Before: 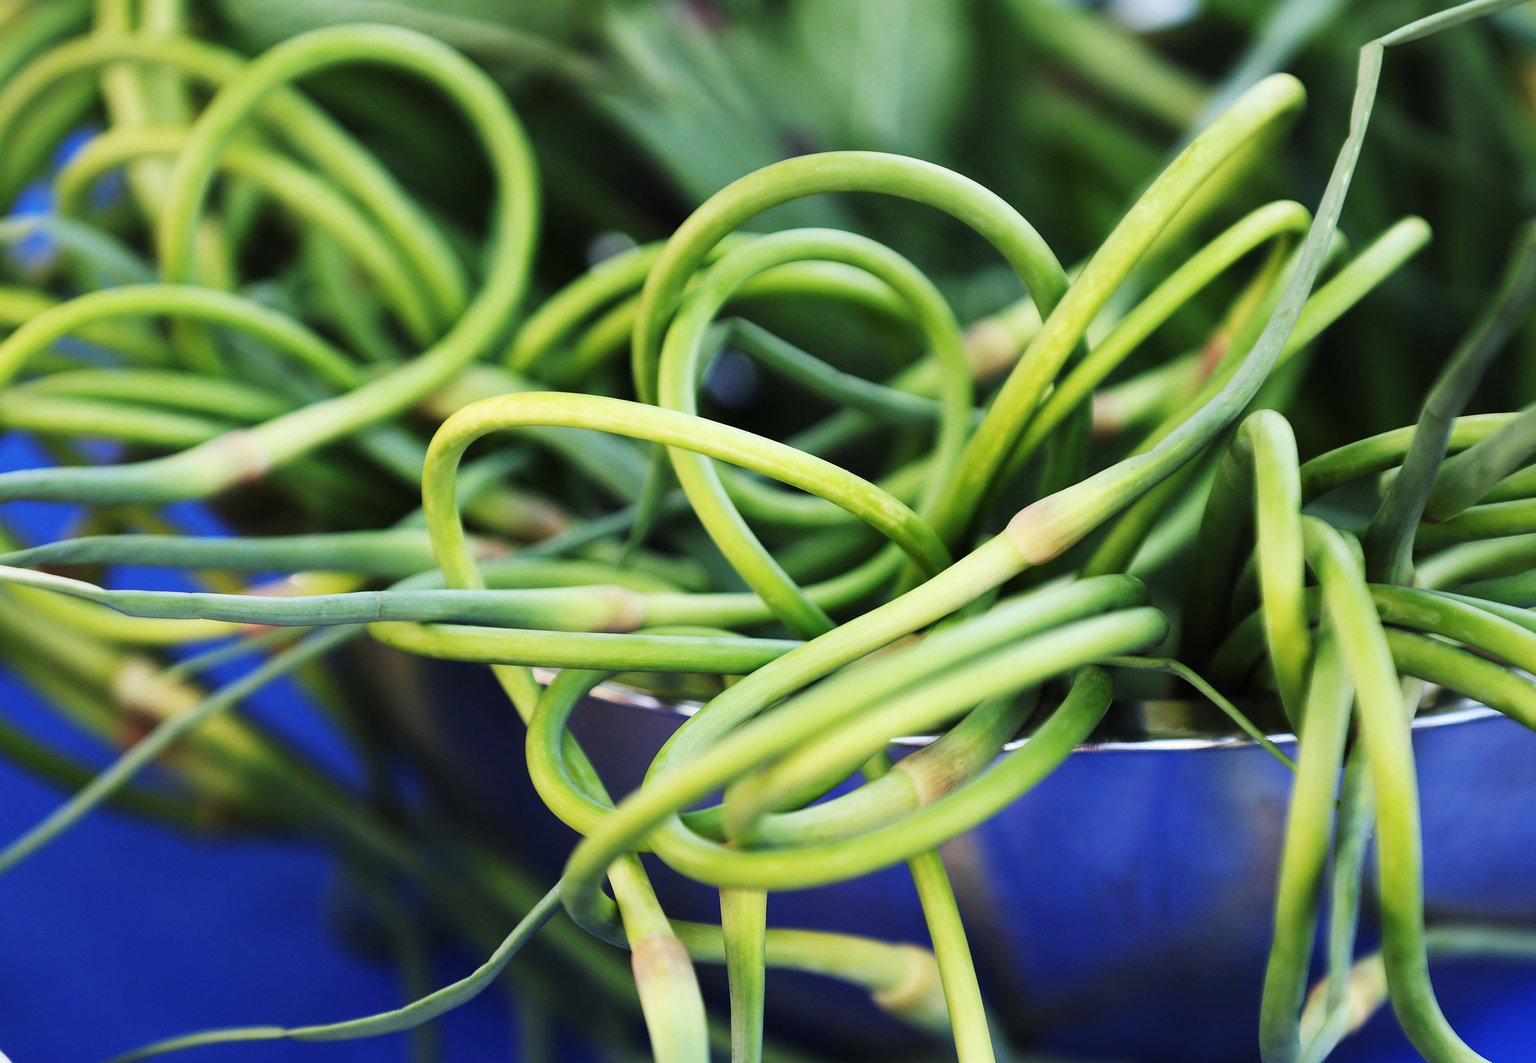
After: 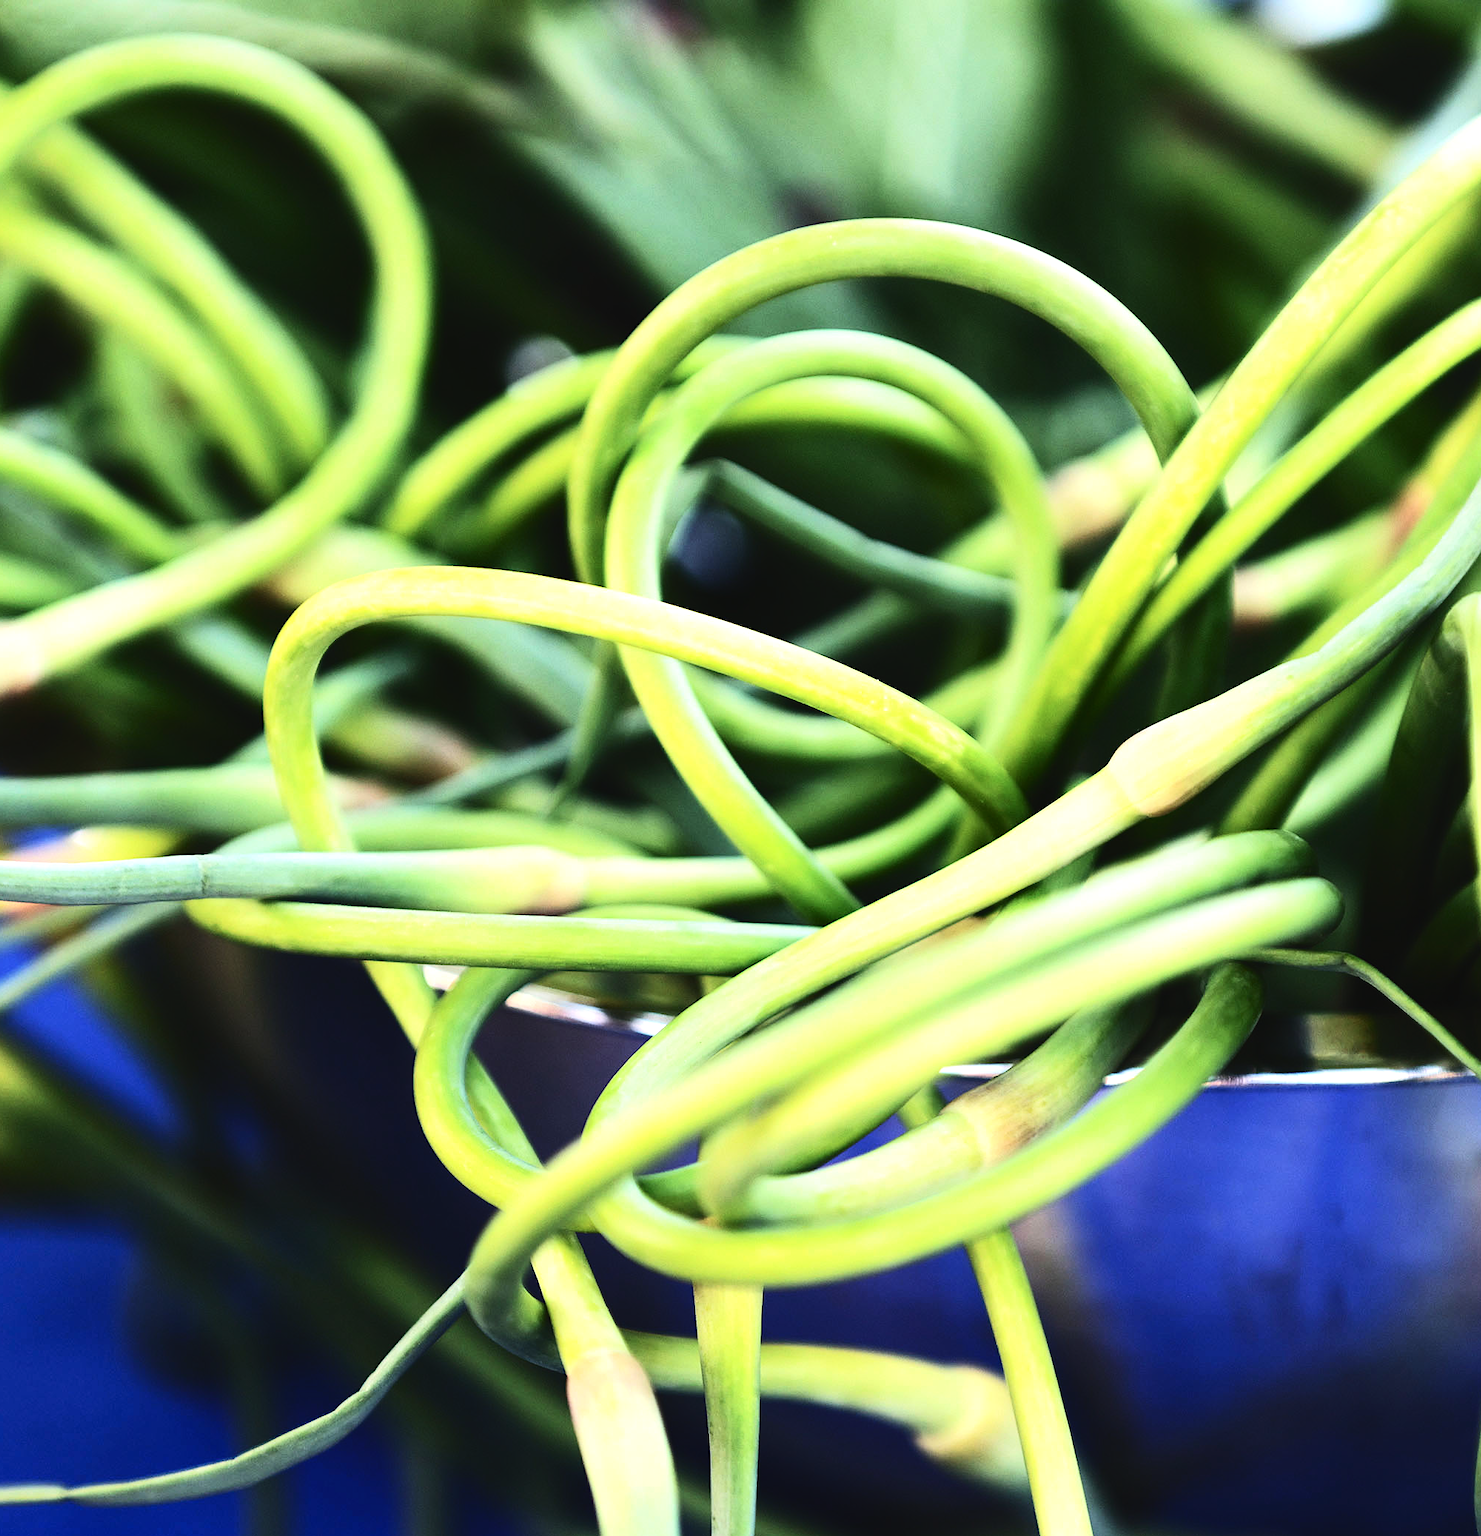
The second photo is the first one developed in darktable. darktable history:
tone equalizer: -8 EV -0.781 EV, -7 EV -0.711 EV, -6 EV -0.562 EV, -5 EV -0.365 EV, -3 EV 0.37 EV, -2 EV 0.6 EV, -1 EV 0.699 EV, +0 EV 0.768 EV, edges refinement/feathering 500, mask exposure compensation -1.24 EV, preserve details no
crop and rotate: left 15.601%, right 17.694%
tone curve: curves: ch0 [(0, 0.032) (0.181, 0.156) (0.751, 0.829) (1, 1)], color space Lab, independent channels, preserve colors none
